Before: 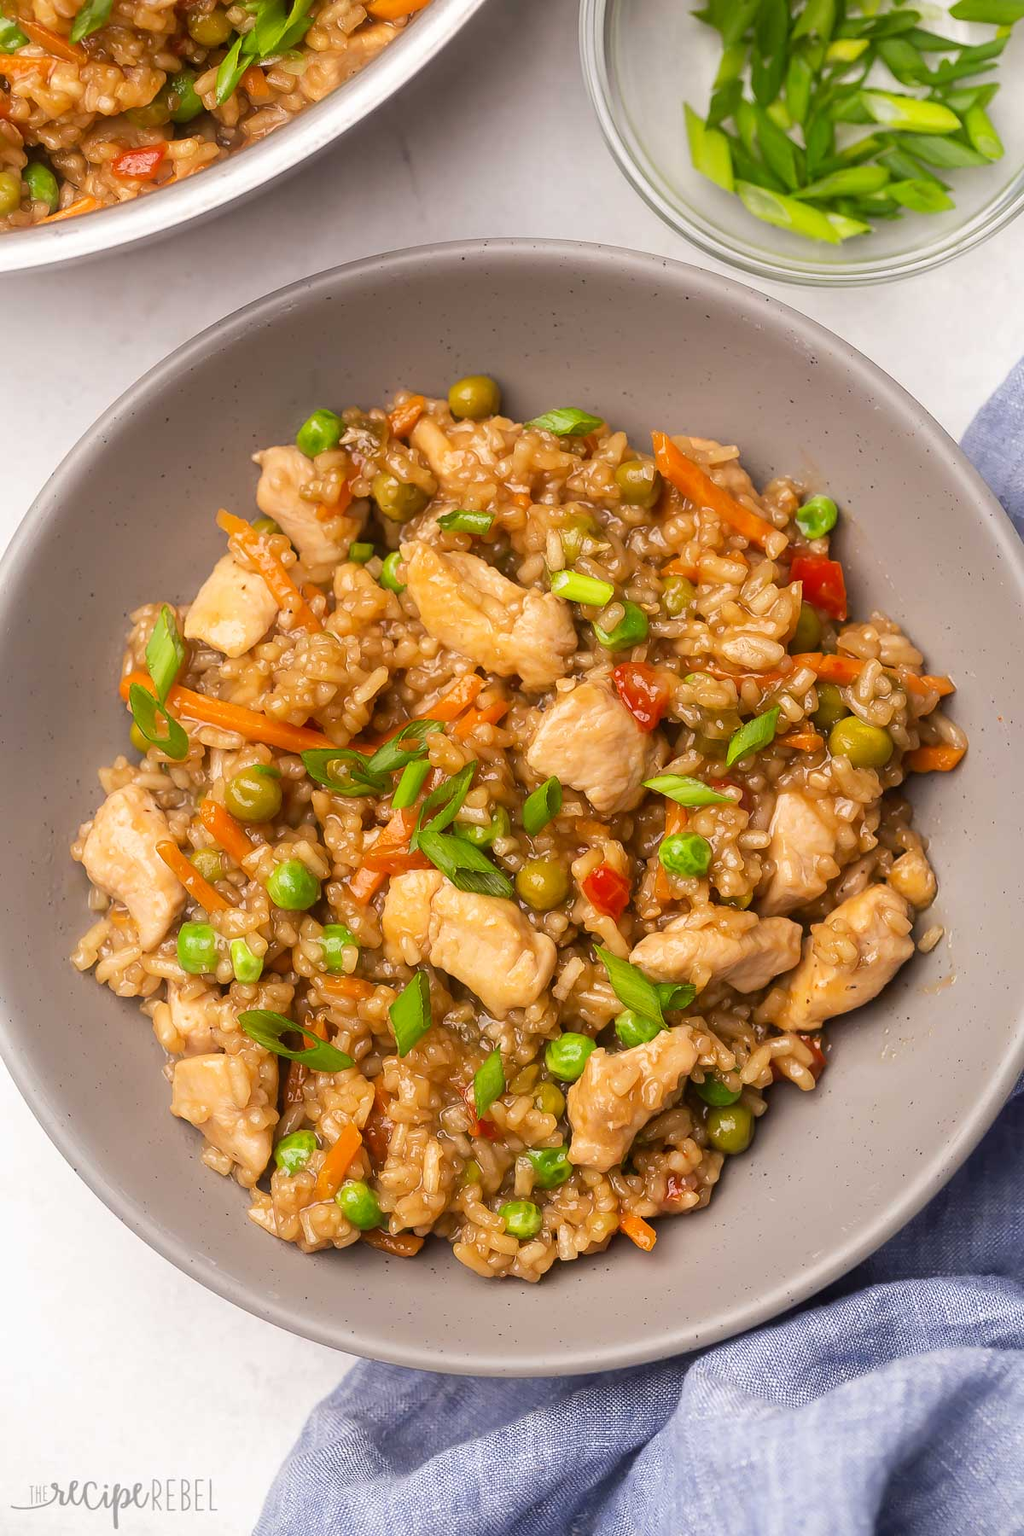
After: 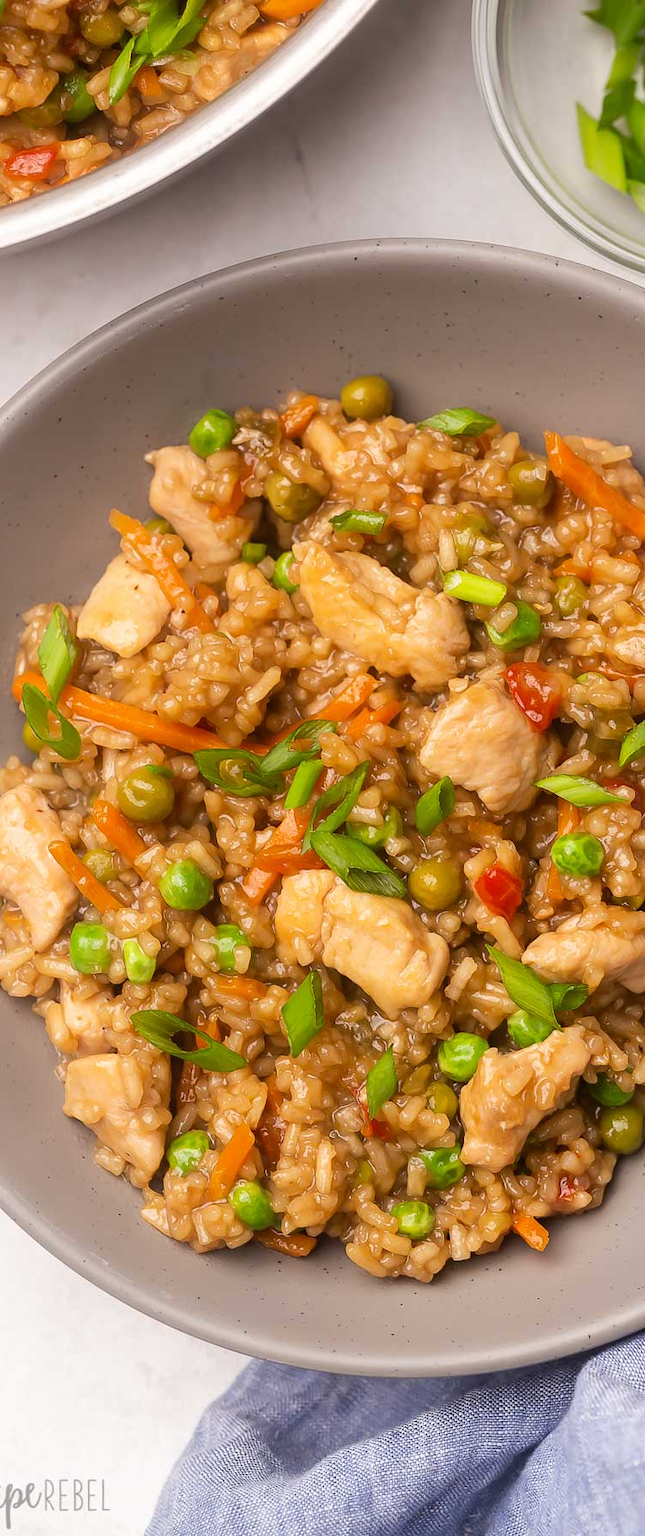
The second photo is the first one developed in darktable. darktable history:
crop: left 10.556%, right 26.292%
